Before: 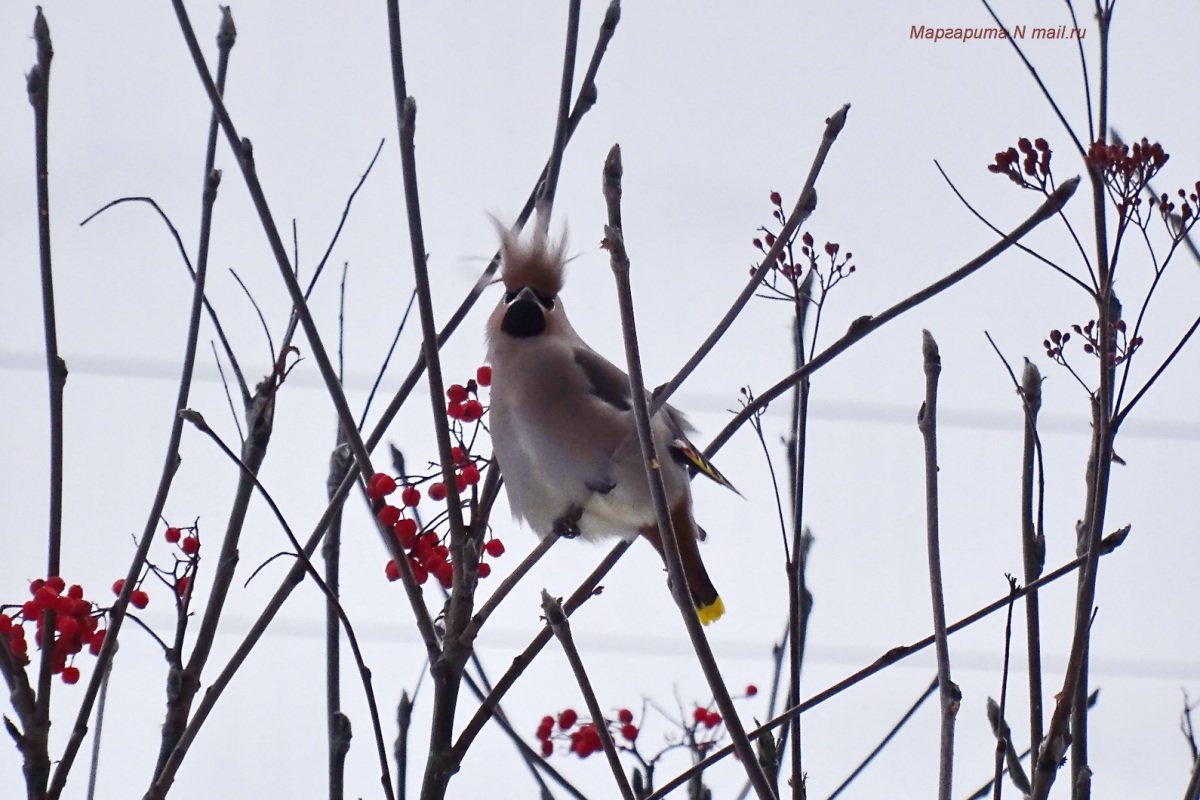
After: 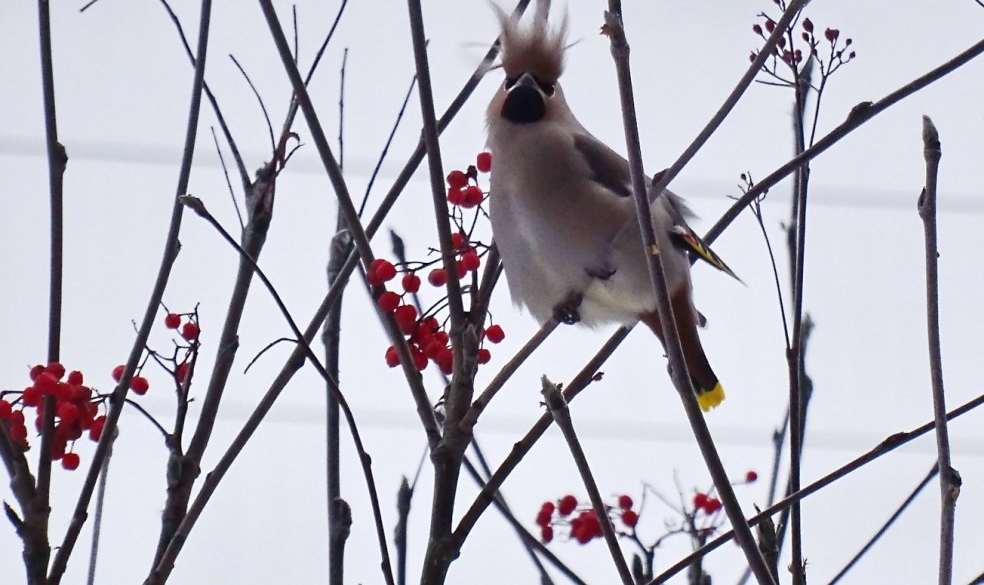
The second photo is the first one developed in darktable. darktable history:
crop: top 26.835%, right 17.956%
exposure: compensate exposure bias true, compensate highlight preservation false
